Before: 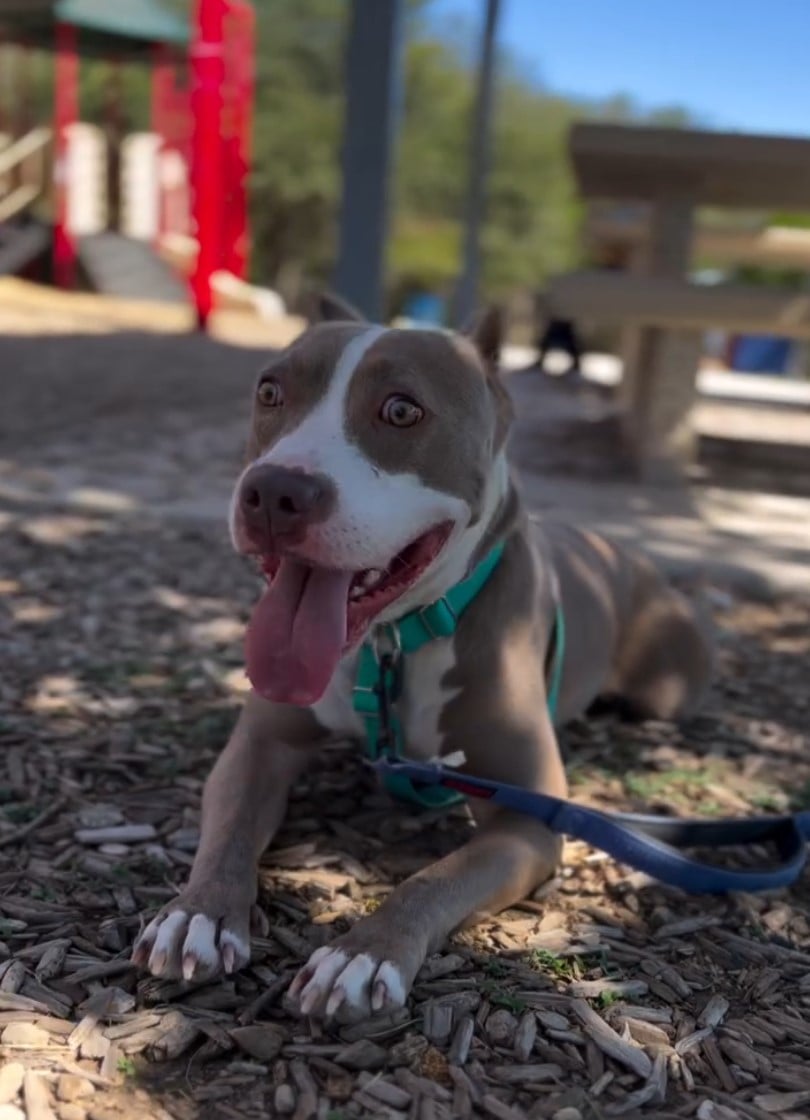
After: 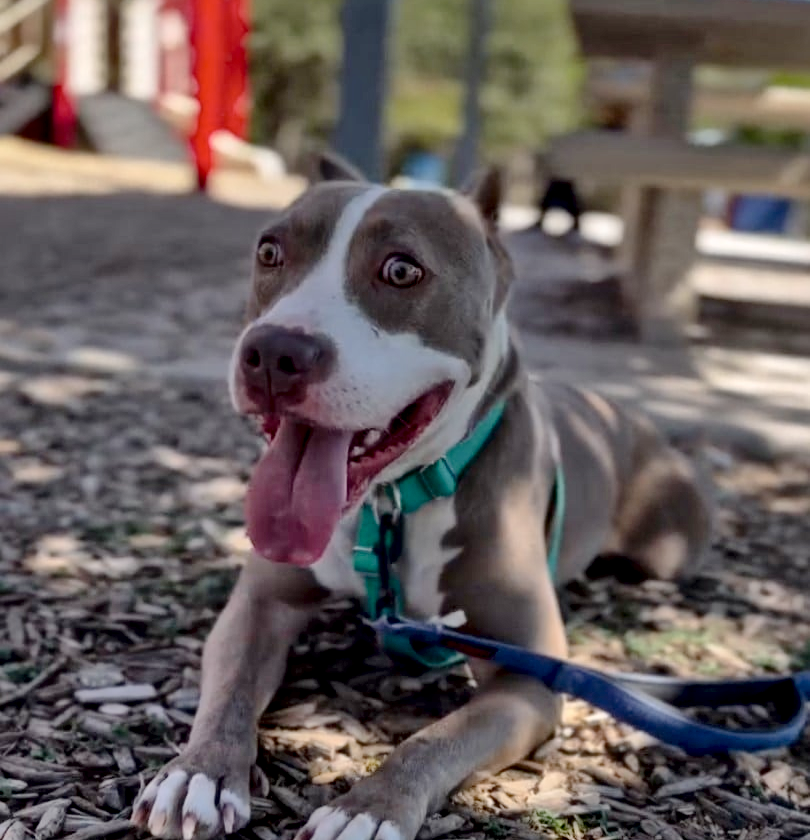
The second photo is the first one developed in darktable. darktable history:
local contrast: mode bilateral grid, contrast 20, coarseness 18, detail 163%, midtone range 0.2
tone curve: curves: ch0 [(0.047, 0) (0.292, 0.352) (0.657, 0.678) (1, 0.958)], preserve colors none
crop and rotate: top 12.526%, bottom 12.403%
shadows and highlights: shadows 49.11, highlights -42.33, soften with gaussian
